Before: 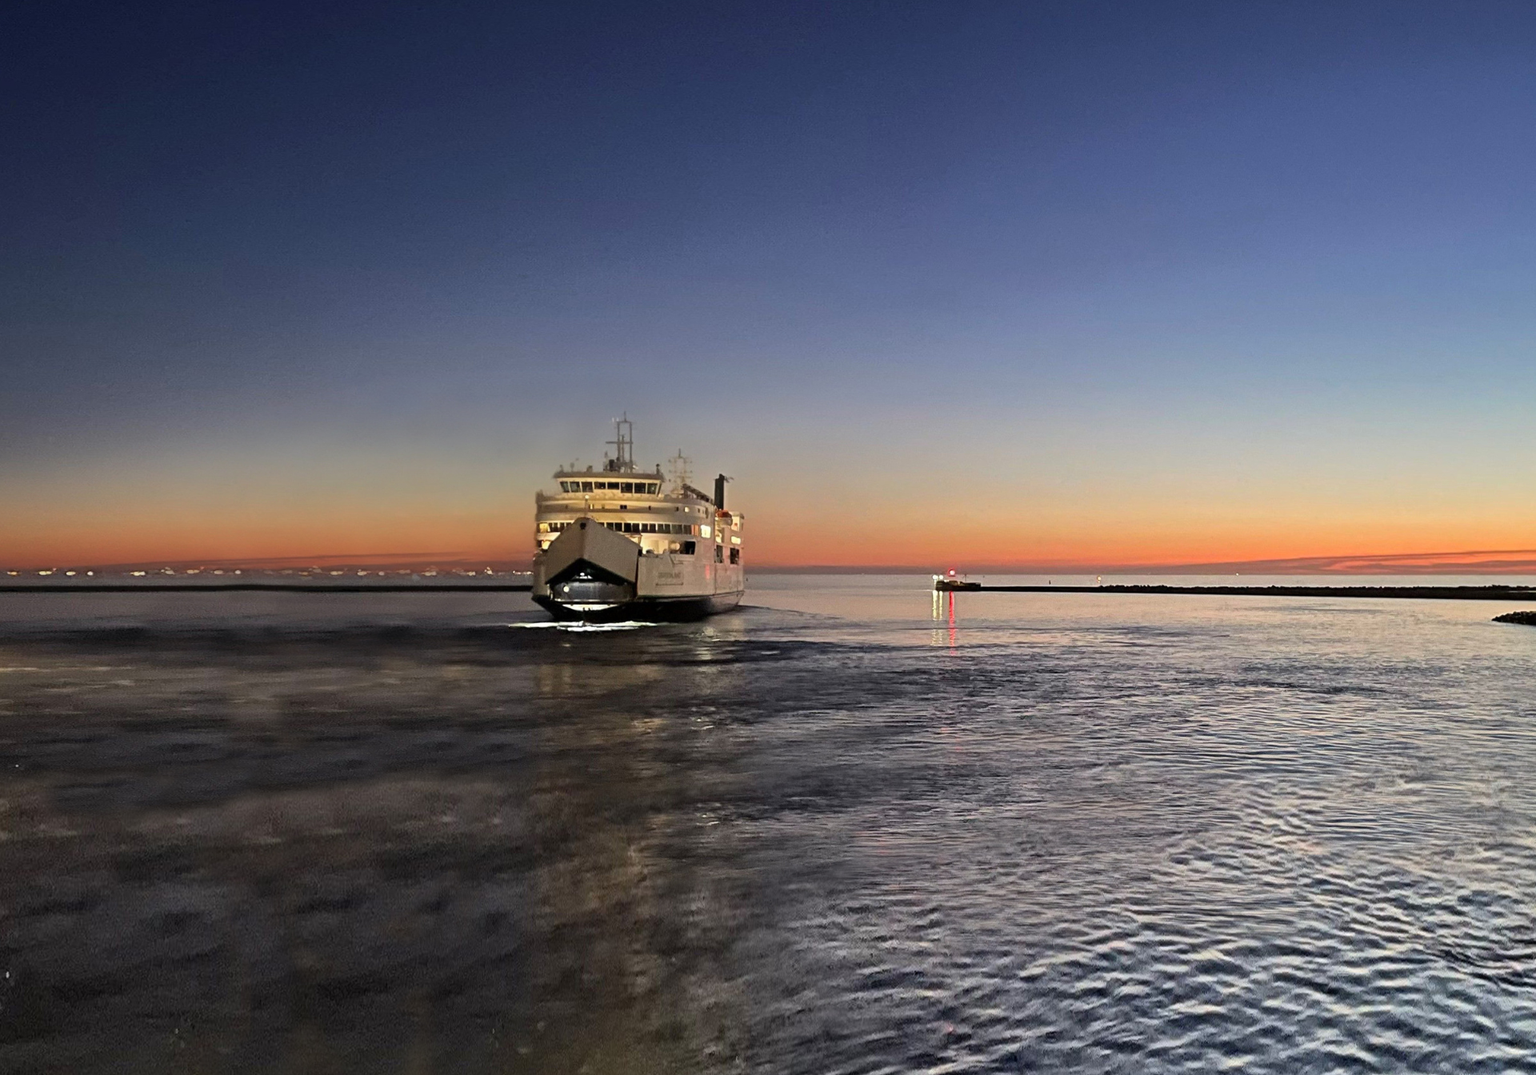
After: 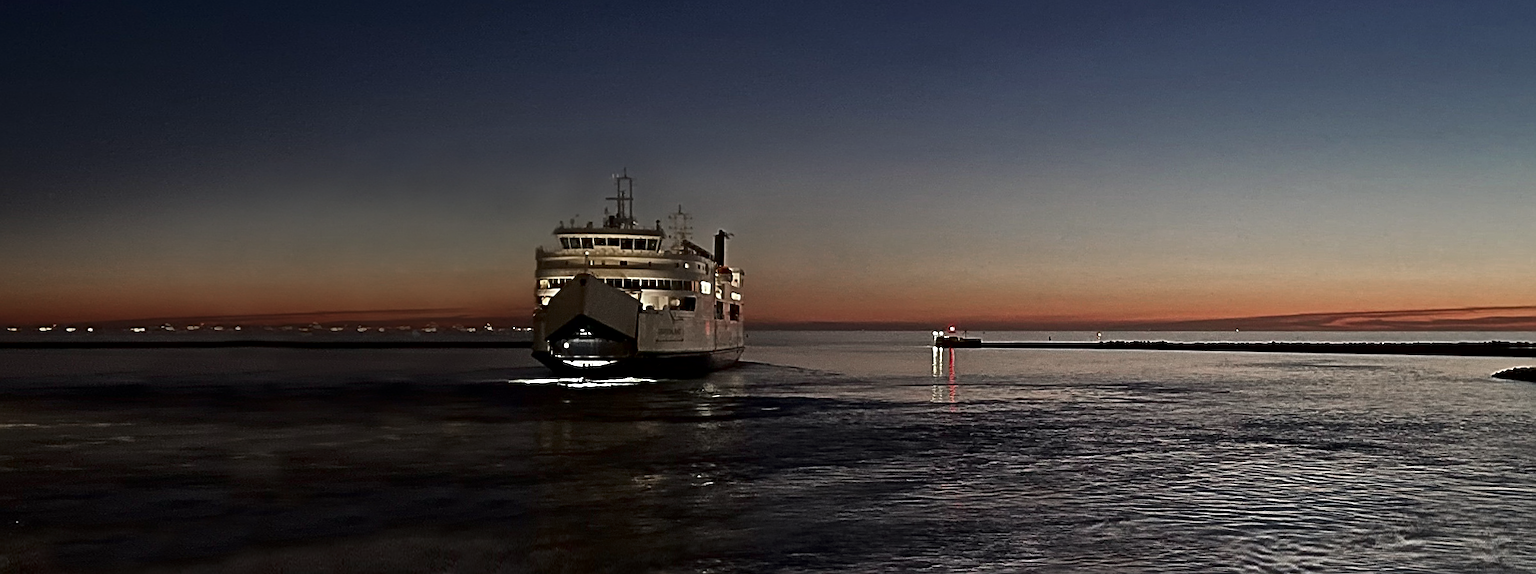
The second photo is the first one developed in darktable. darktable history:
contrast brightness saturation: brightness -0.525
color zones: curves: ch0 [(0, 0.559) (0.153, 0.551) (0.229, 0.5) (0.429, 0.5) (0.571, 0.5) (0.714, 0.5) (0.857, 0.5) (1, 0.559)]; ch1 [(0, 0.417) (0.112, 0.336) (0.213, 0.26) (0.429, 0.34) (0.571, 0.35) (0.683, 0.331) (0.857, 0.344) (1, 0.417)]
sharpen: on, module defaults
crop and rotate: top 22.765%, bottom 23.745%
